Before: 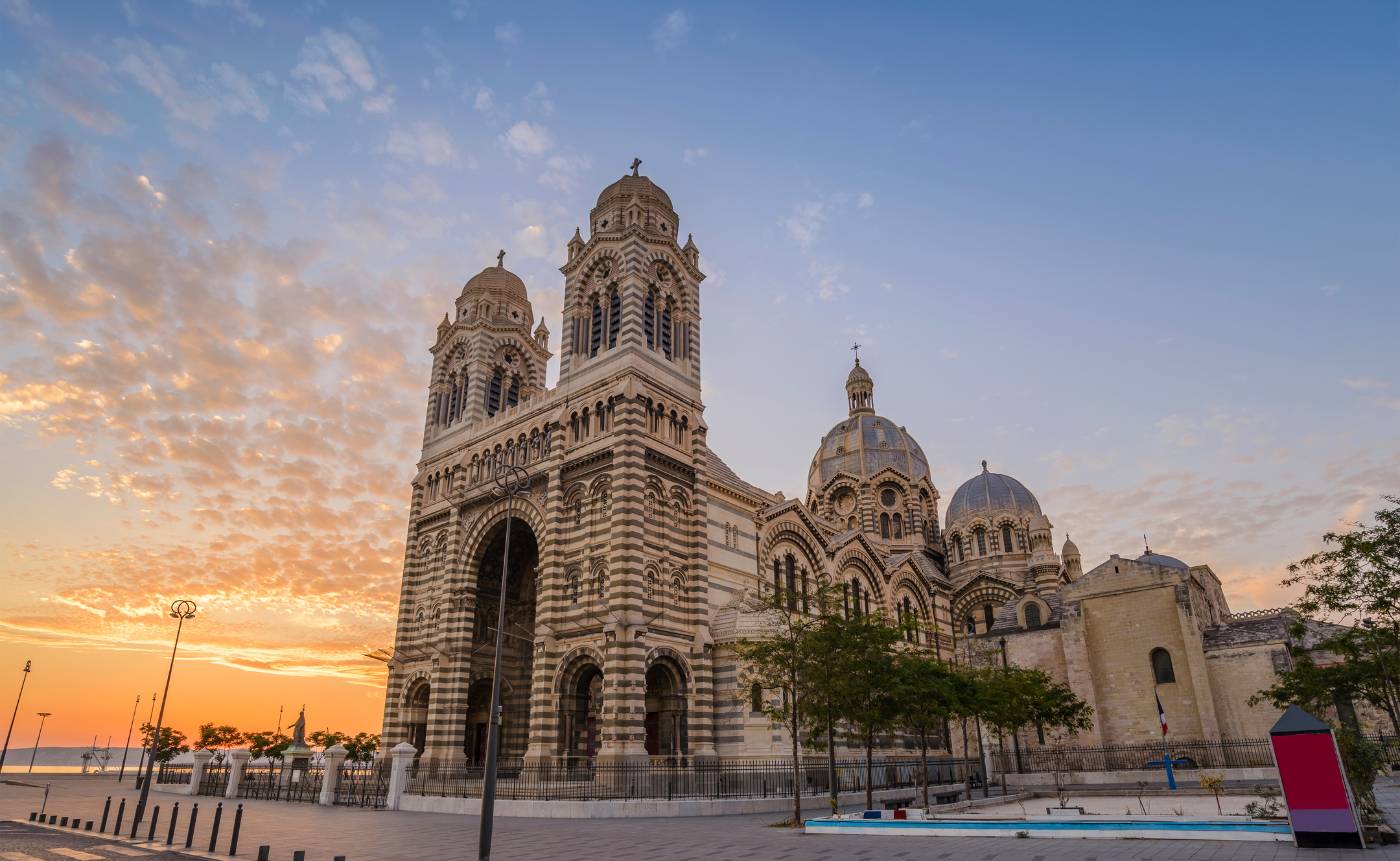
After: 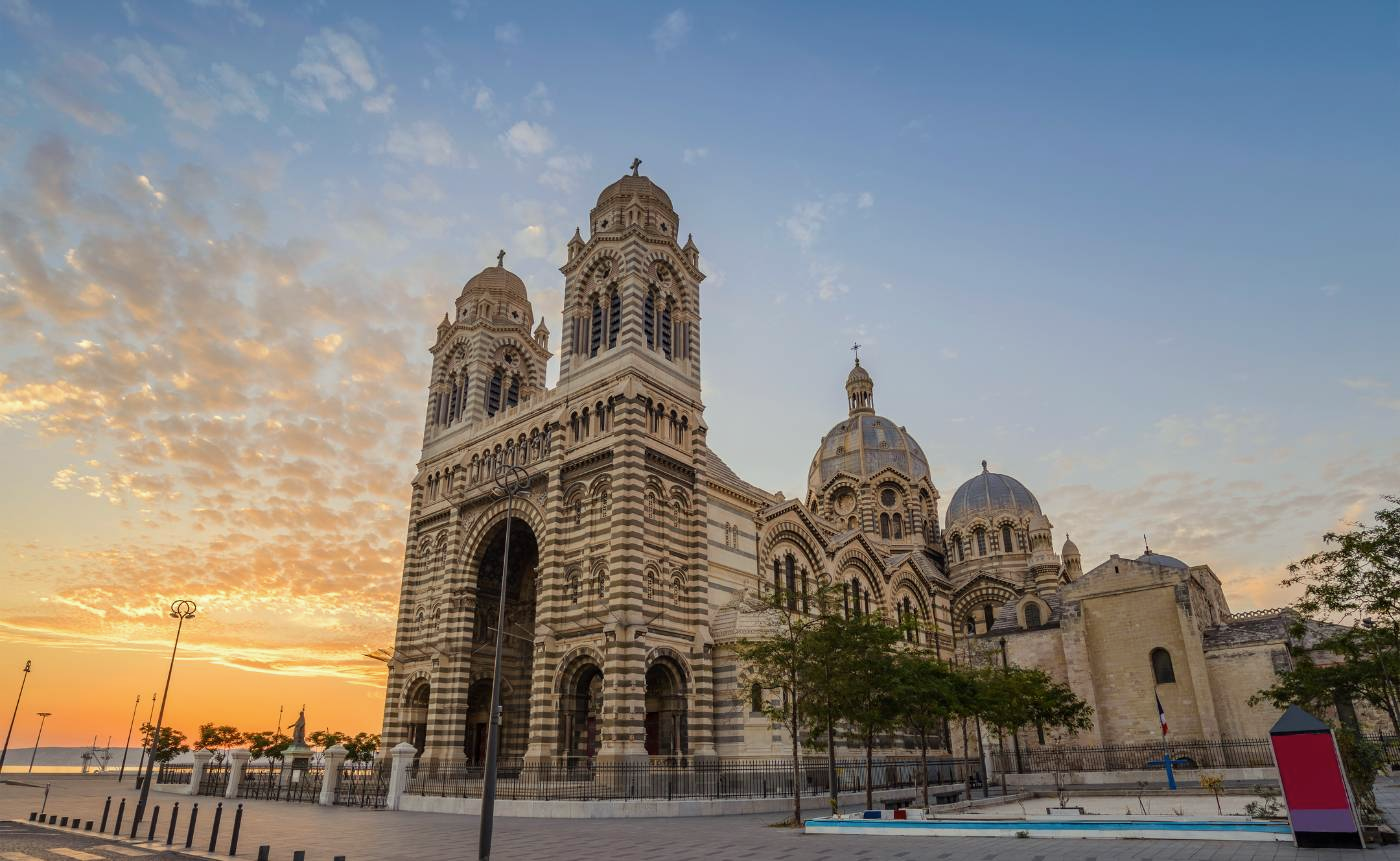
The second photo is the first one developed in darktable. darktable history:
color correction: highlights a* -4.81, highlights b* 5.04, saturation 0.951
